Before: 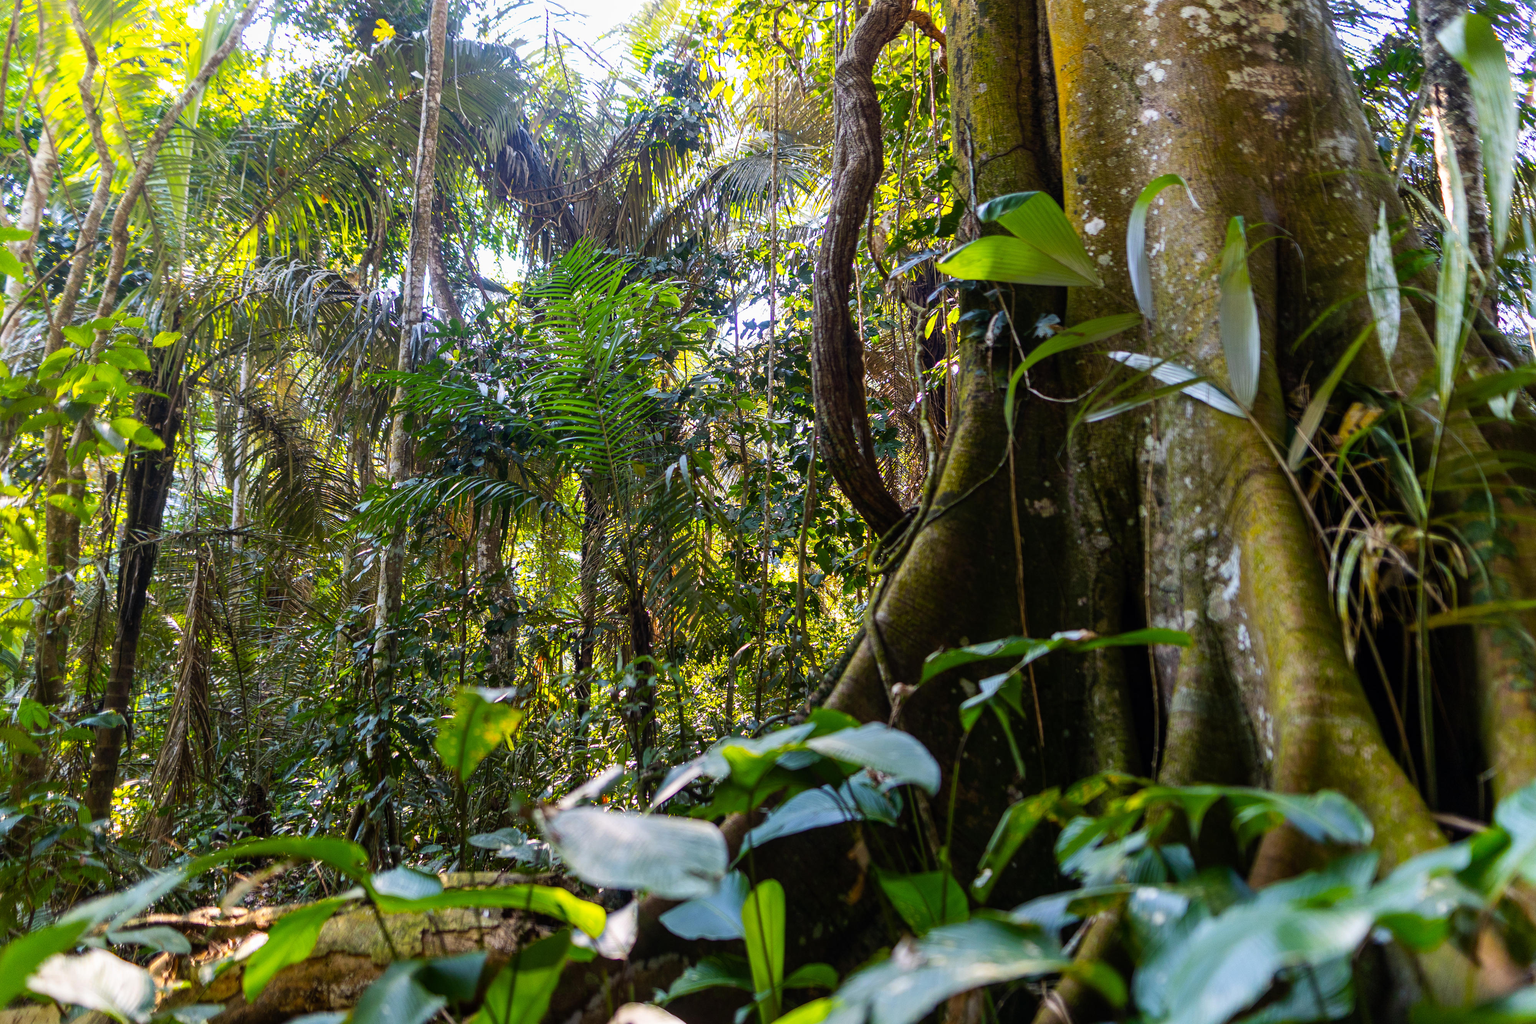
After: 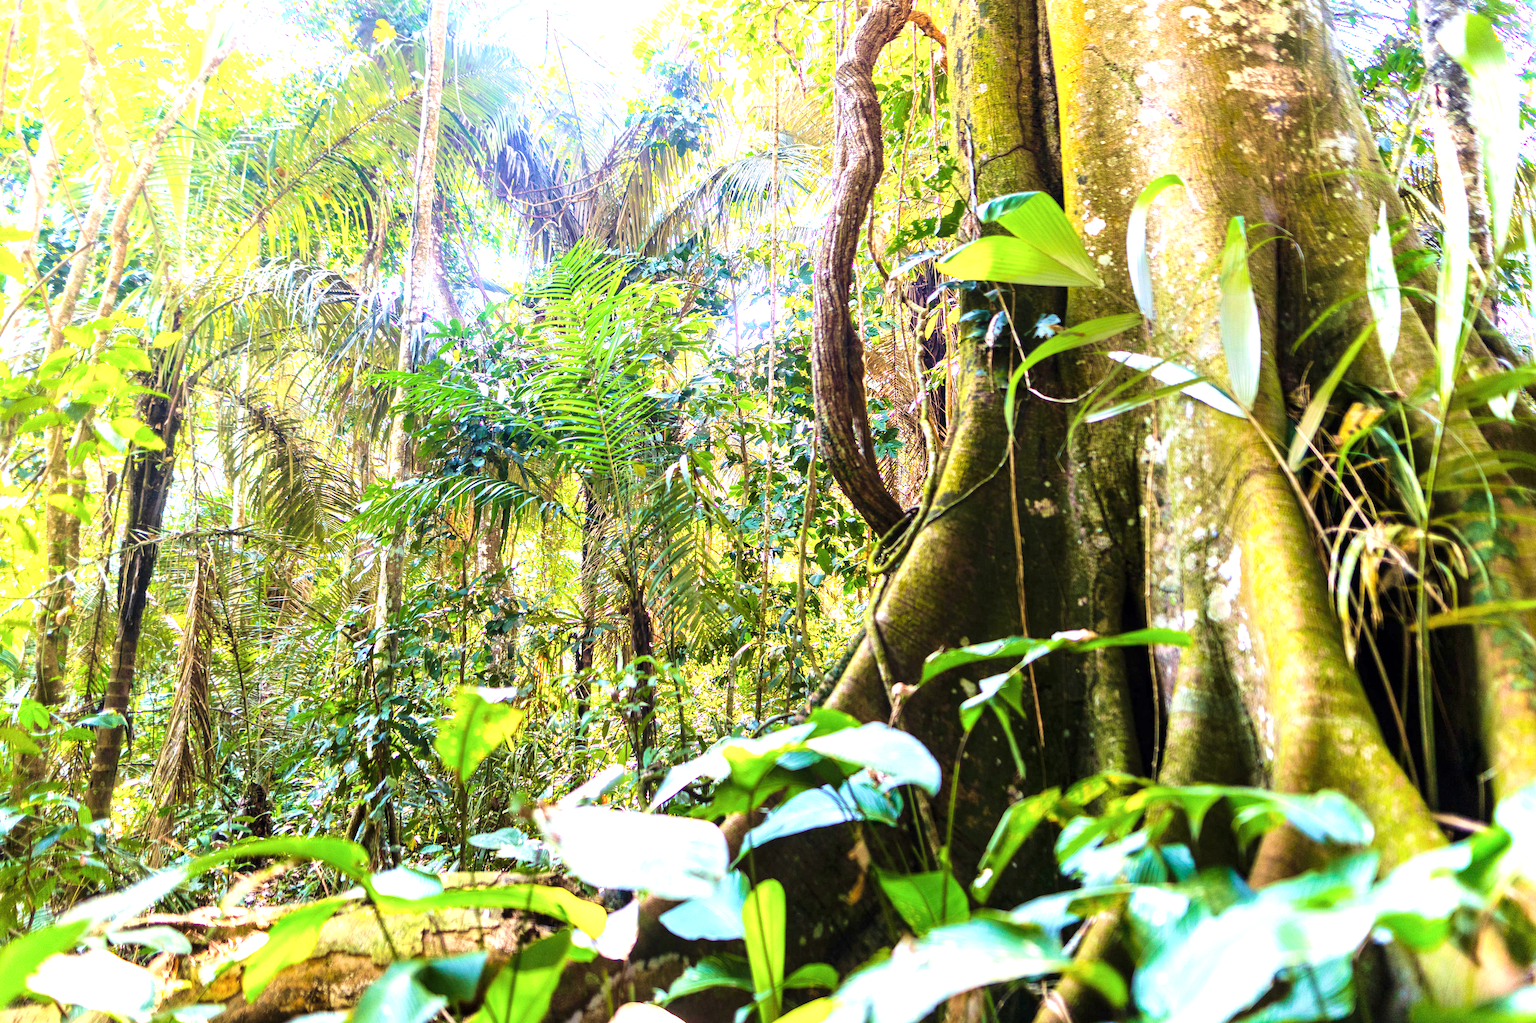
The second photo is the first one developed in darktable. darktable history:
tone curve: curves: ch0 [(0, 0) (0.004, 0.001) (0.133, 0.112) (0.325, 0.362) (0.832, 0.893) (1, 1)], color space Lab, linked channels, preserve colors none
contrast brightness saturation: saturation -0.04
exposure: exposure 2 EV, compensate exposure bias true, compensate highlight preservation false
velvia: strength 45%
